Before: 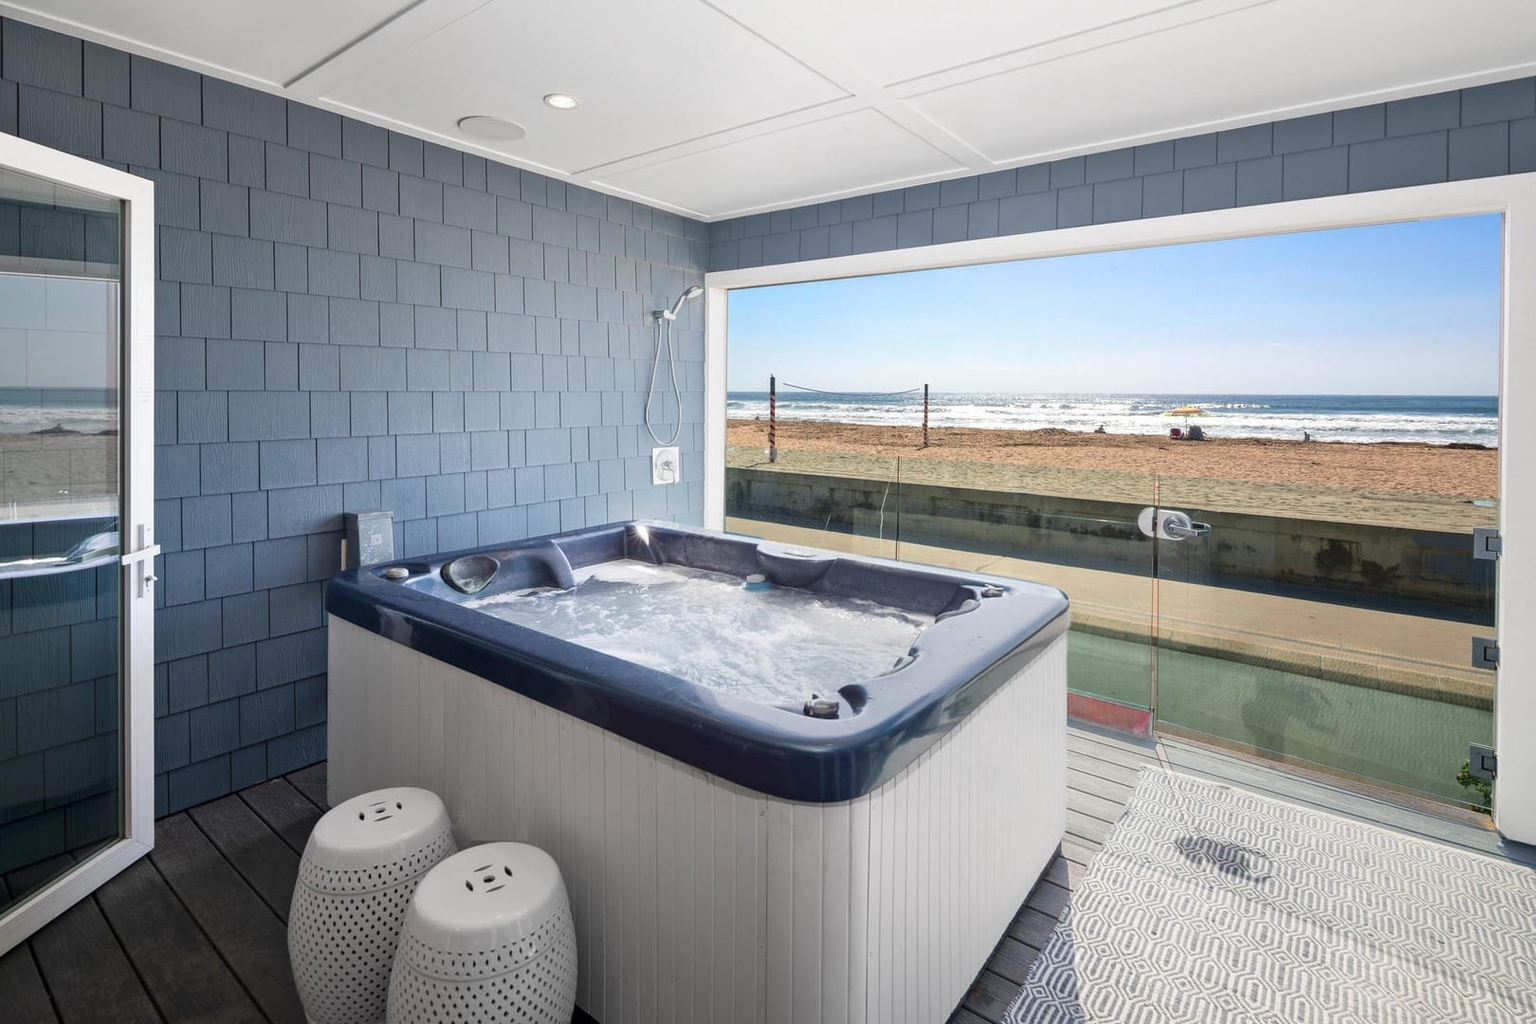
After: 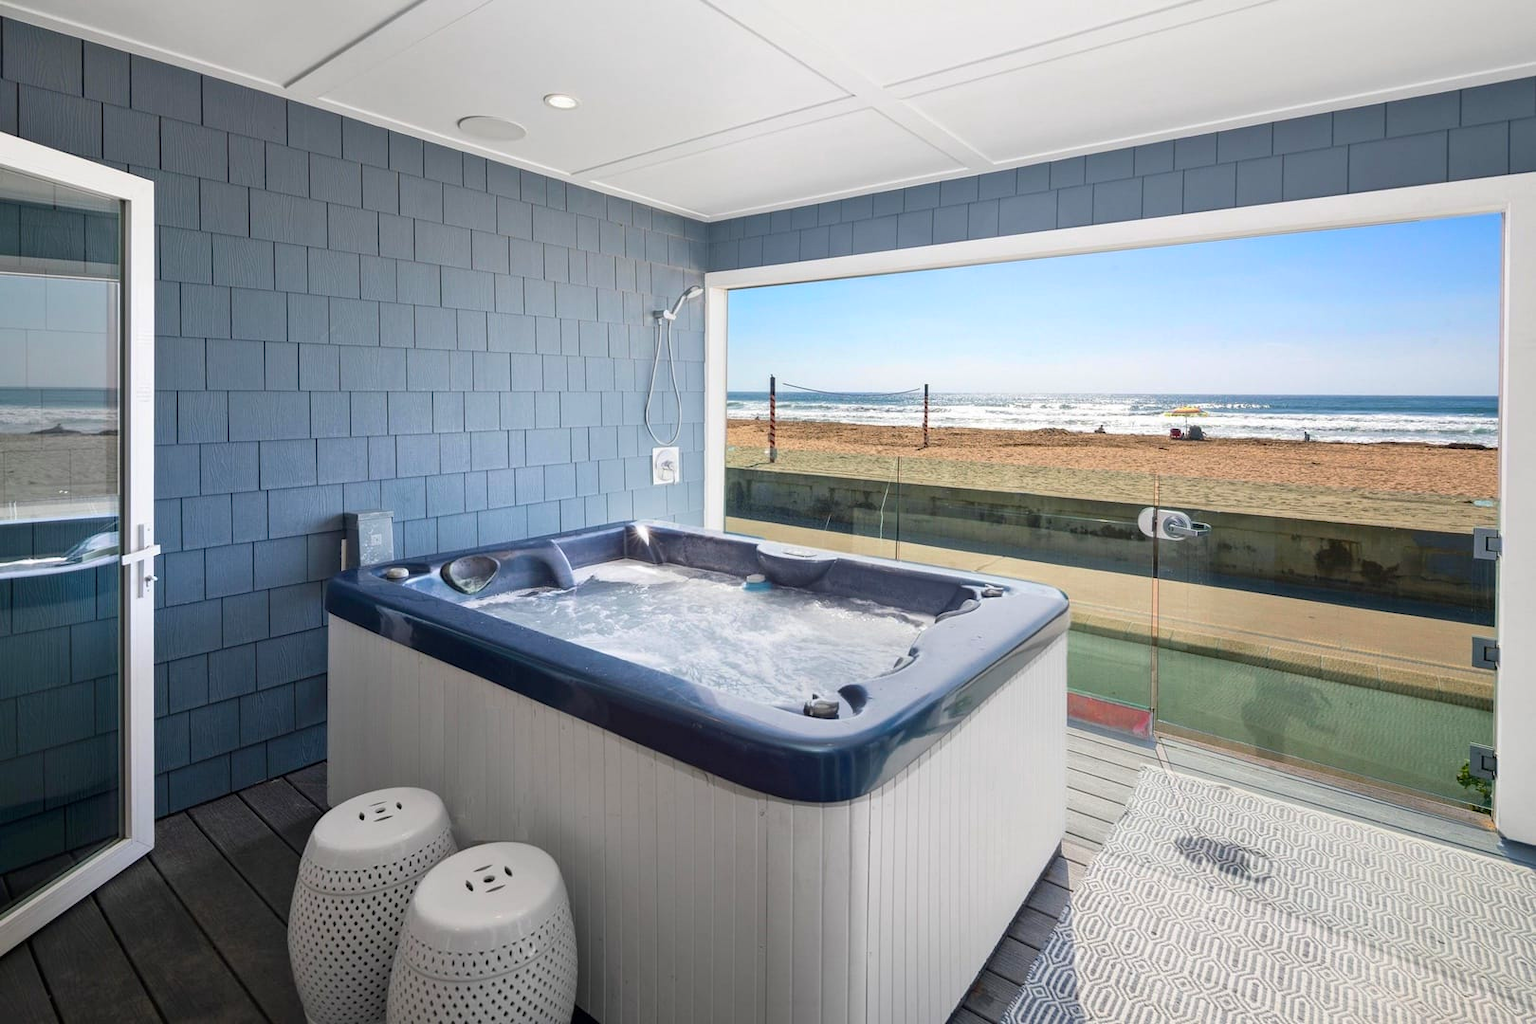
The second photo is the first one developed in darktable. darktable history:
color balance rgb: shadows lift › chroma 0.927%, shadows lift › hue 114.07°, linear chroma grading › global chroma 15.615%, perceptual saturation grading › global saturation 0.704%, global vibrance 14.956%
